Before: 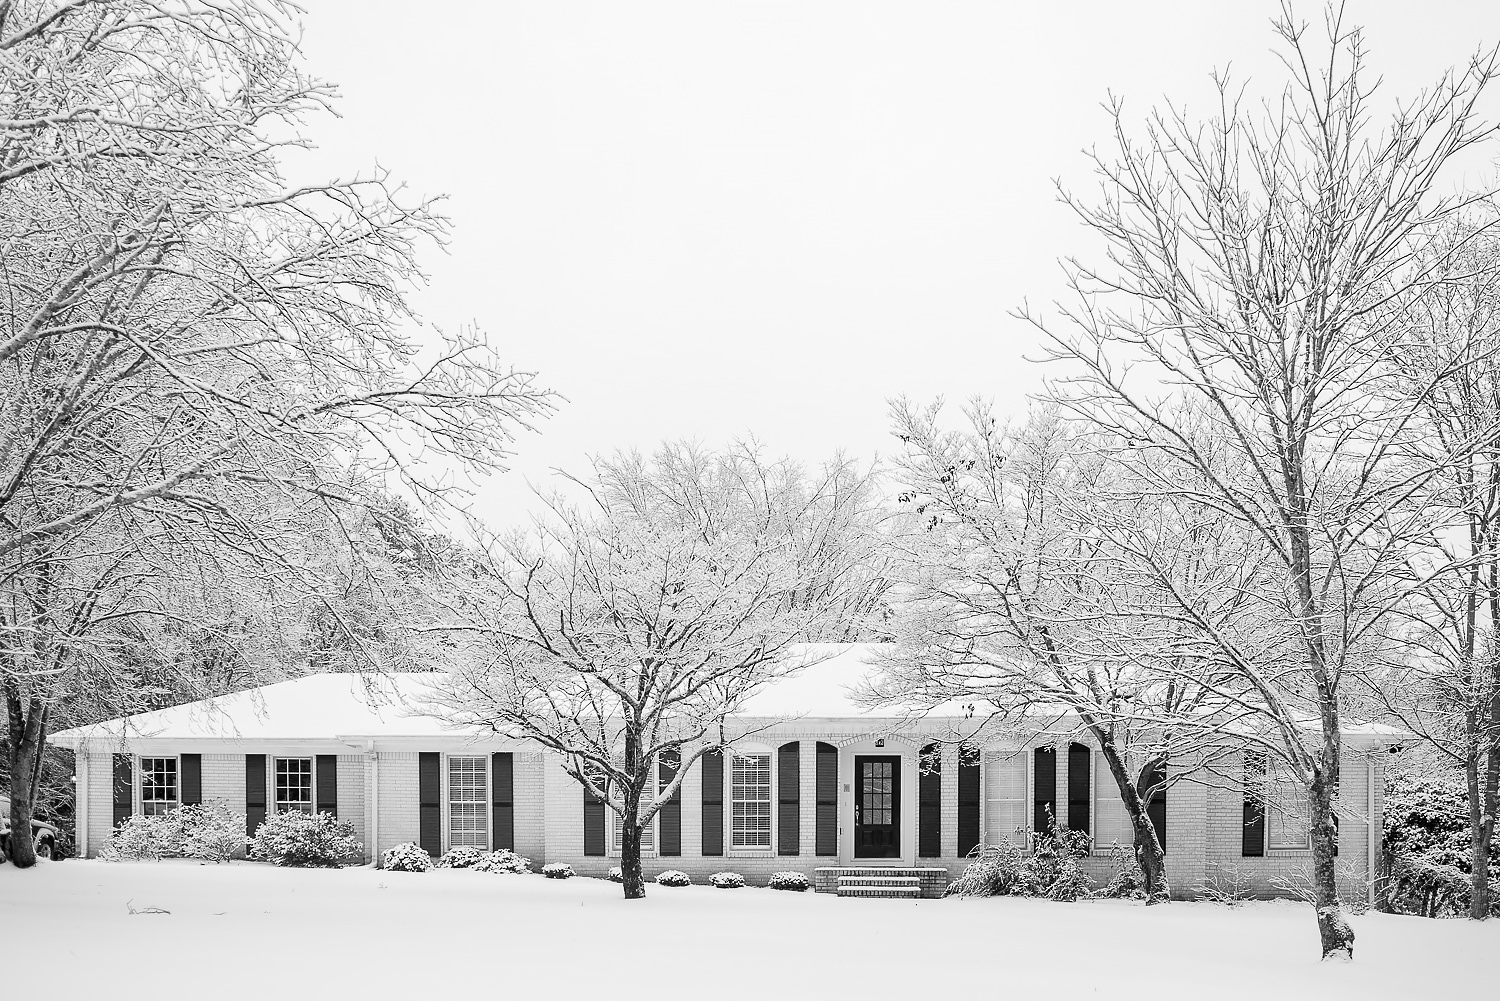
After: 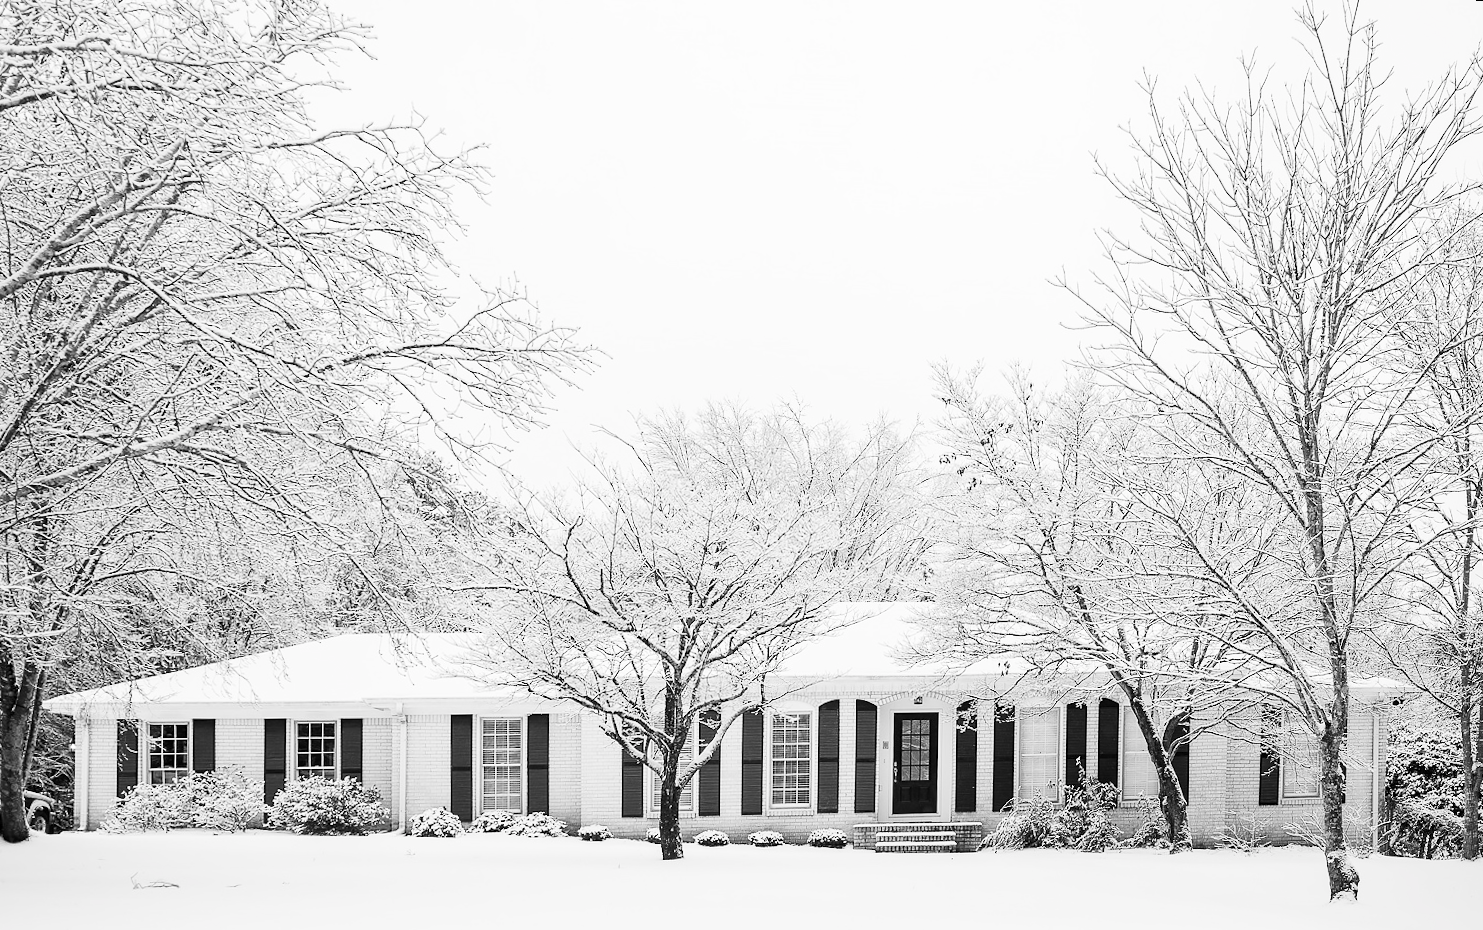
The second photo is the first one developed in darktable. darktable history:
rotate and perspective: rotation 0.679°, lens shift (horizontal) 0.136, crop left 0.009, crop right 0.991, crop top 0.078, crop bottom 0.95
contrast brightness saturation: contrast 0.24, brightness 0.09
crop: bottom 0.071%
